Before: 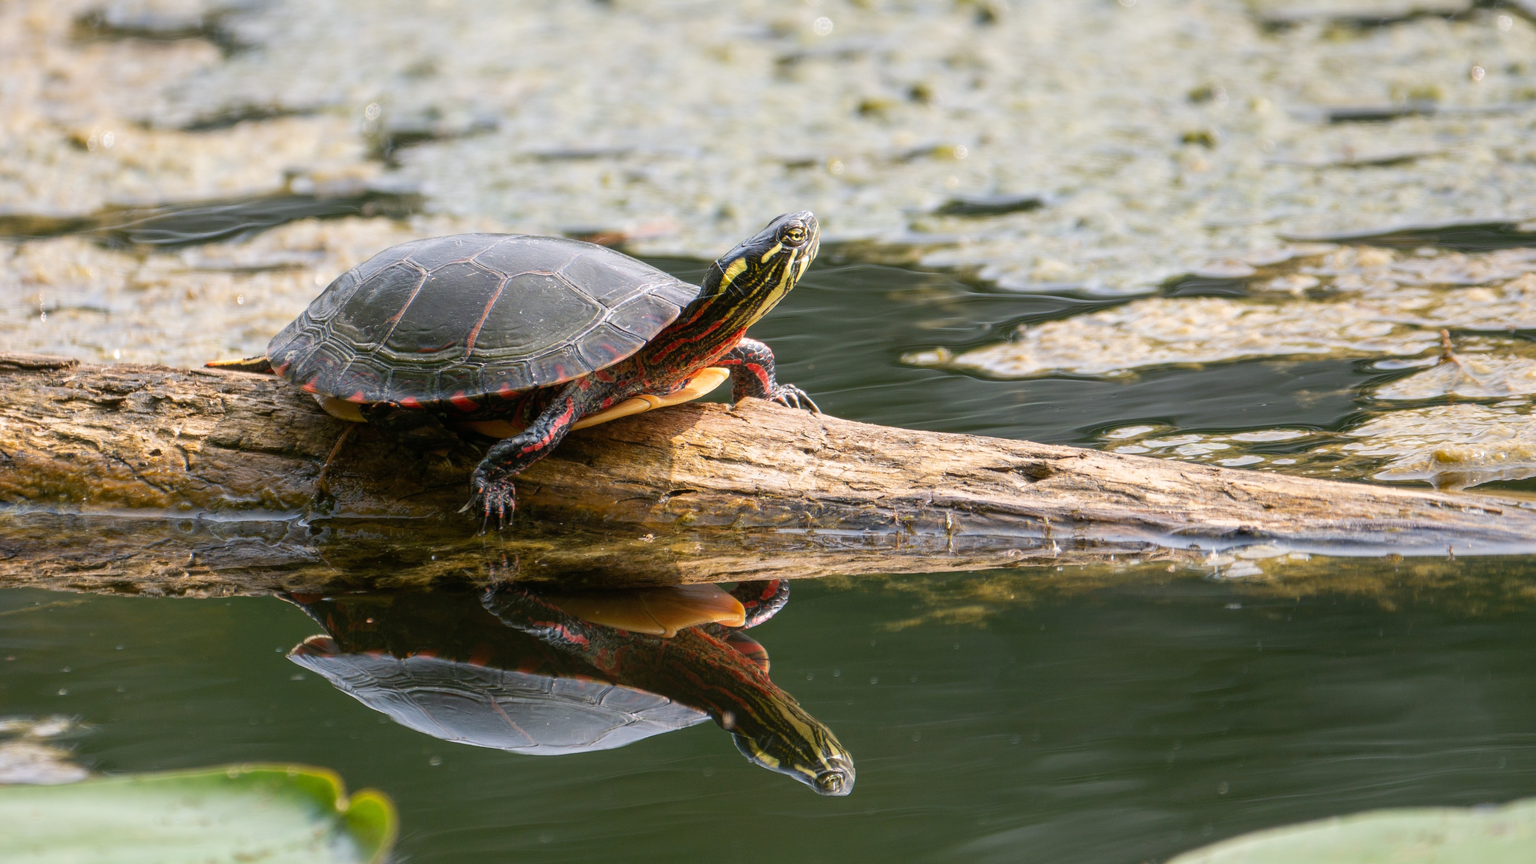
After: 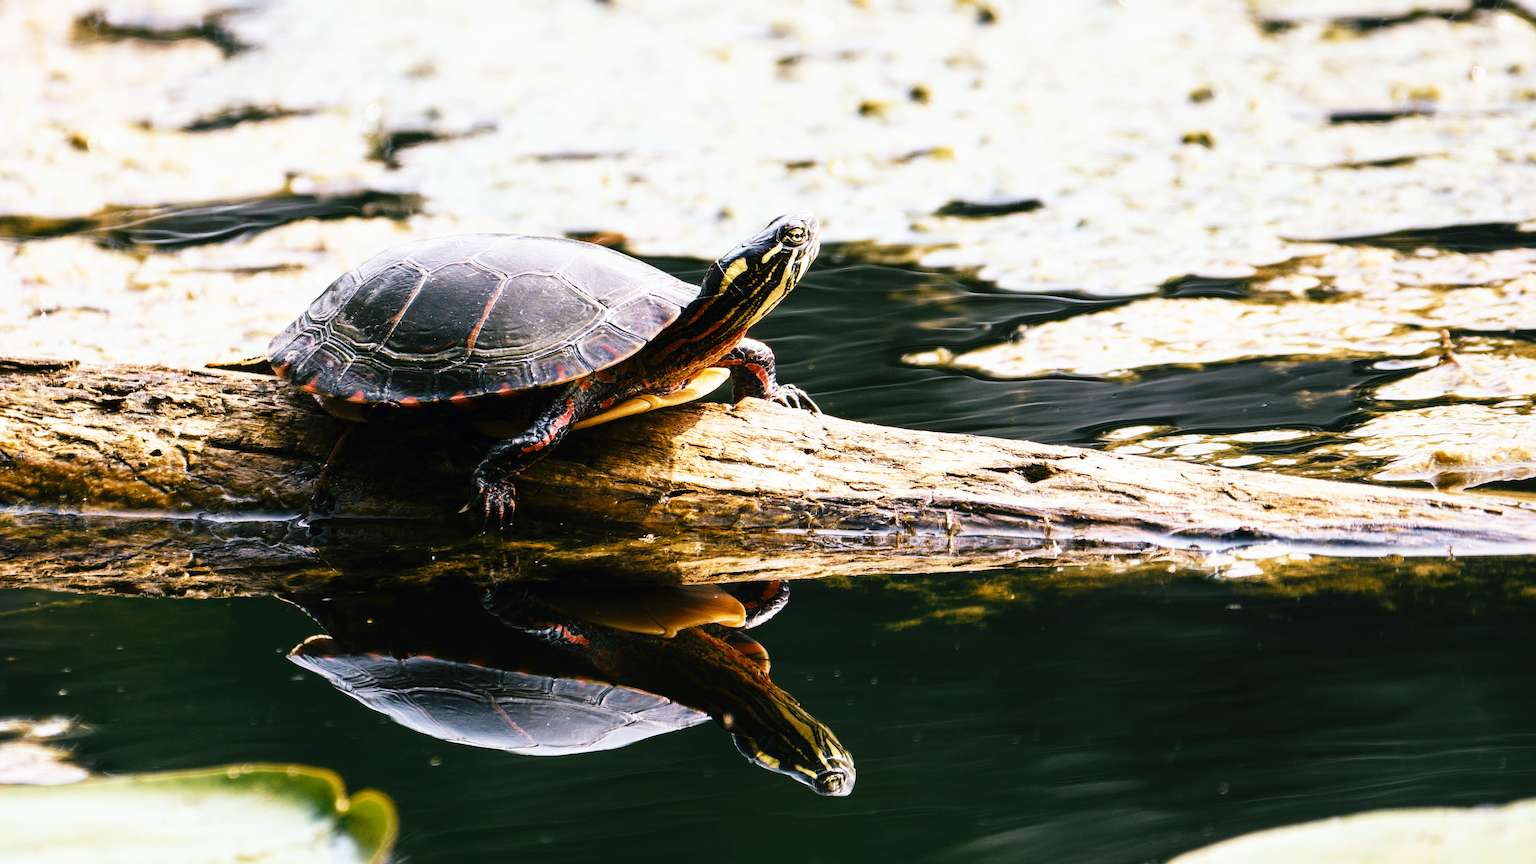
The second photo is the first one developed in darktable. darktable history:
tone curve: curves: ch0 [(0, 0) (0.003, 0.003) (0.011, 0.006) (0.025, 0.01) (0.044, 0.015) (0.069, 0.02) (0.1, 0.027) (0.136, 0.036) (0.177, 0.05) (0.224, 0.07) (0.277, 0.12) (0.335, 0.208) (0.399, 0.334) (0.468, 0.473) (0.543, 0.636) (0.623, 0.795) (0.709, 0.907) (0.801, 0.97) (0.898, 0.989) (1, 1)], preserve colors none
color look up table: target L [83.43, 93.94, 70.31, 53.95, 64.65, 63.52, 64.66, 69.5, 47.44, 39.23, 38.37, 30.21, 21.08, 4.522, 200.02, 82.64, 68.54, 59.7, 52.48, 49.49, 41.58, 37.49, 35.54, 31.47, 31.43, 15.68, 84.35, 69.21, 69.55, 54.91, 41.43, 50.13, 45.9, 41.59, 36, 32.7, 33.41, 34.55, 27.67, 27.36, 30.19, 6.124, 93.48, 54.73, 77.14, 73.08, 50.42, 49.34, 34.94], target a [-0.604, -7.218, -1.818, -16.18, 1.68, -23.55, -14.96, -4.564, -23.69, -11.26, -7.519, -16.54, -23.69, -1.004, 0, 3.375, 4.995, 11.75, 5.916, 19.69, 34.11, 26.91, 1.91, 17.41, 17.89, -0.706, 7.163, 16.6, 17.97, -8.412, 34.49, 31.18, 40.47, 27.74, 30.66, 26.96, -0.127, -1.895, 22.75, -4.21, -0.198, 3.697, -22.73, -14.66, -10.38, -16.22, -11.8, -12.6, -4.636], target b [16.43, 17.82, 38.82, -6.848, 40.02, -11.36, 20.35, 22.74, 22.15, -4.145, 9.084, 8.207, 9.483, -3.218, 0, 7.773, 35.18, 12.33, 31.03, 30.8, 3.911, 30.86, 30.34, 33.58, 36.87, 3.923, -3.057, -5.652, -15.72, -22.38, -16.75, -15.67, -26.42, 1.15, -25.47, -5.094, -17.27, -15.73, -23.77, -12.82, -15.33, -13.14, -9.985, -11.52, -15.38, -10.08, -11.47, -9.509, -9.39], num patches 49
